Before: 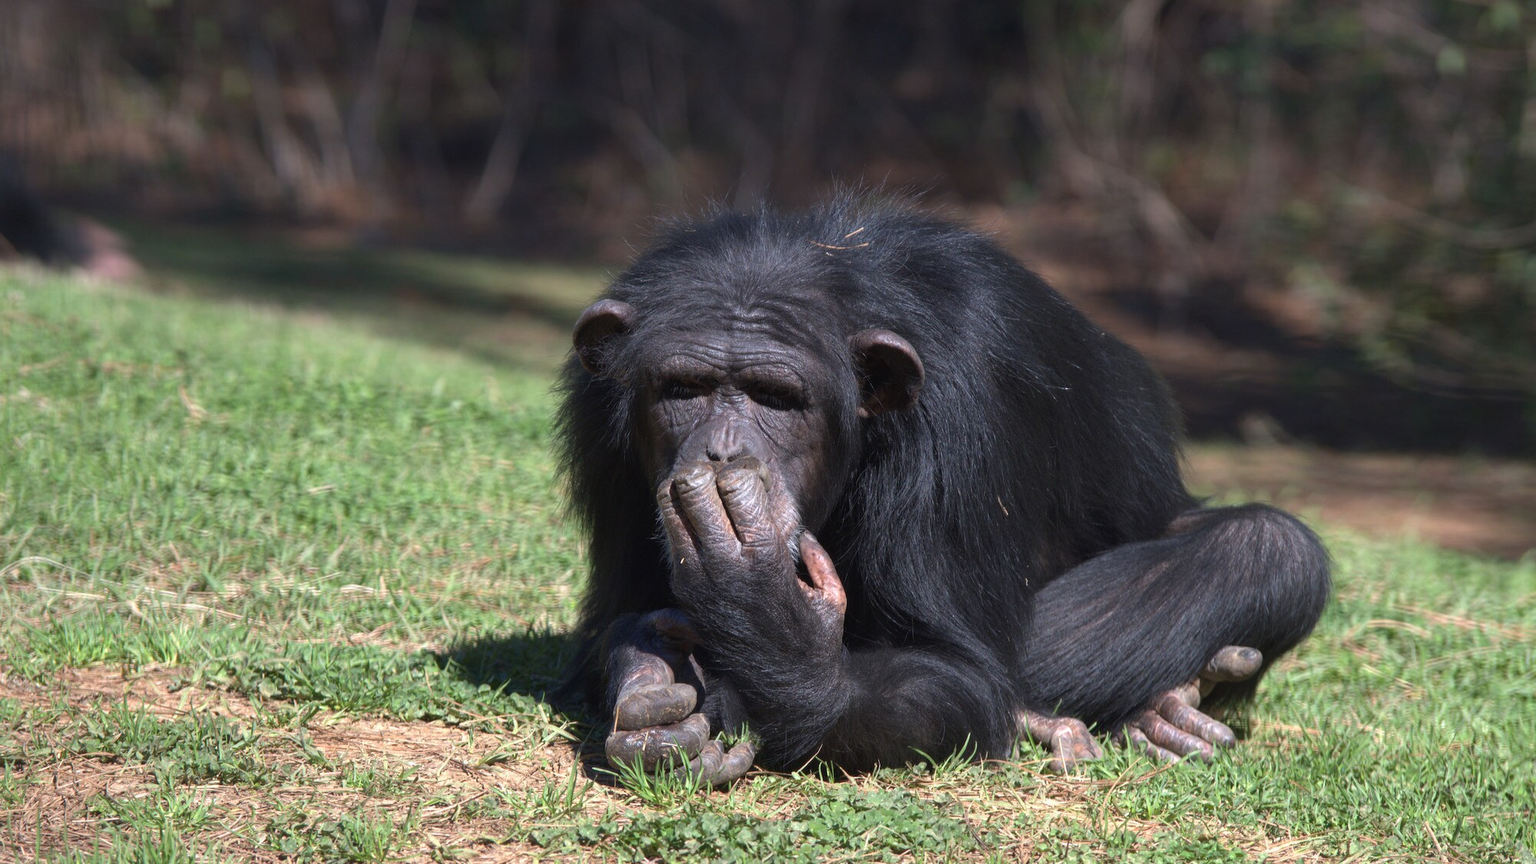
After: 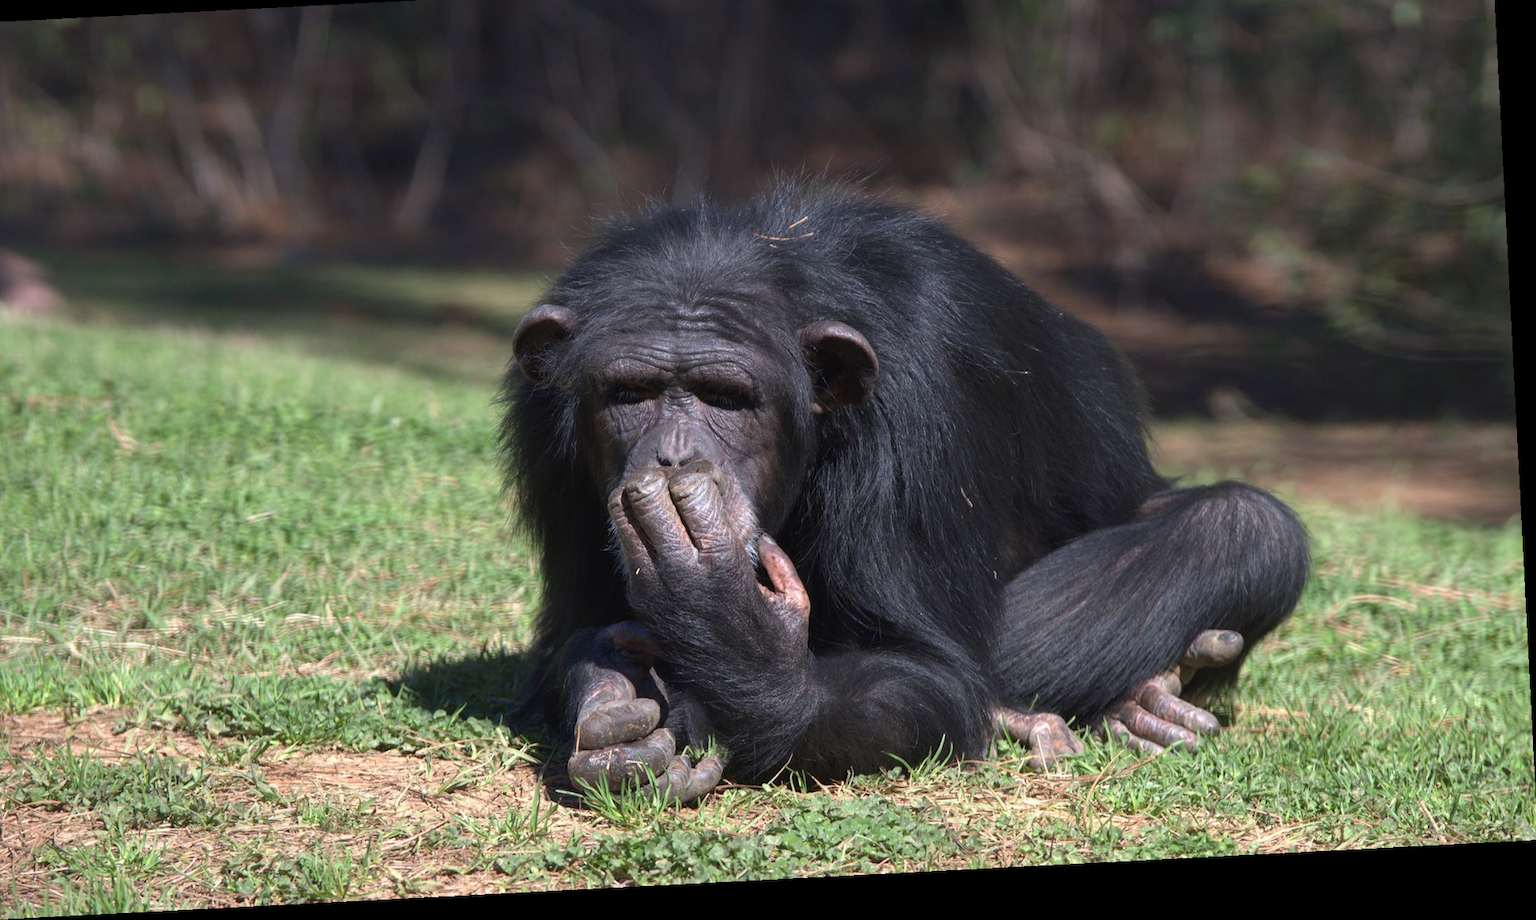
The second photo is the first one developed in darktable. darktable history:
crop and rotate: angle 2.96°, left 6.062%, top 5.678%
